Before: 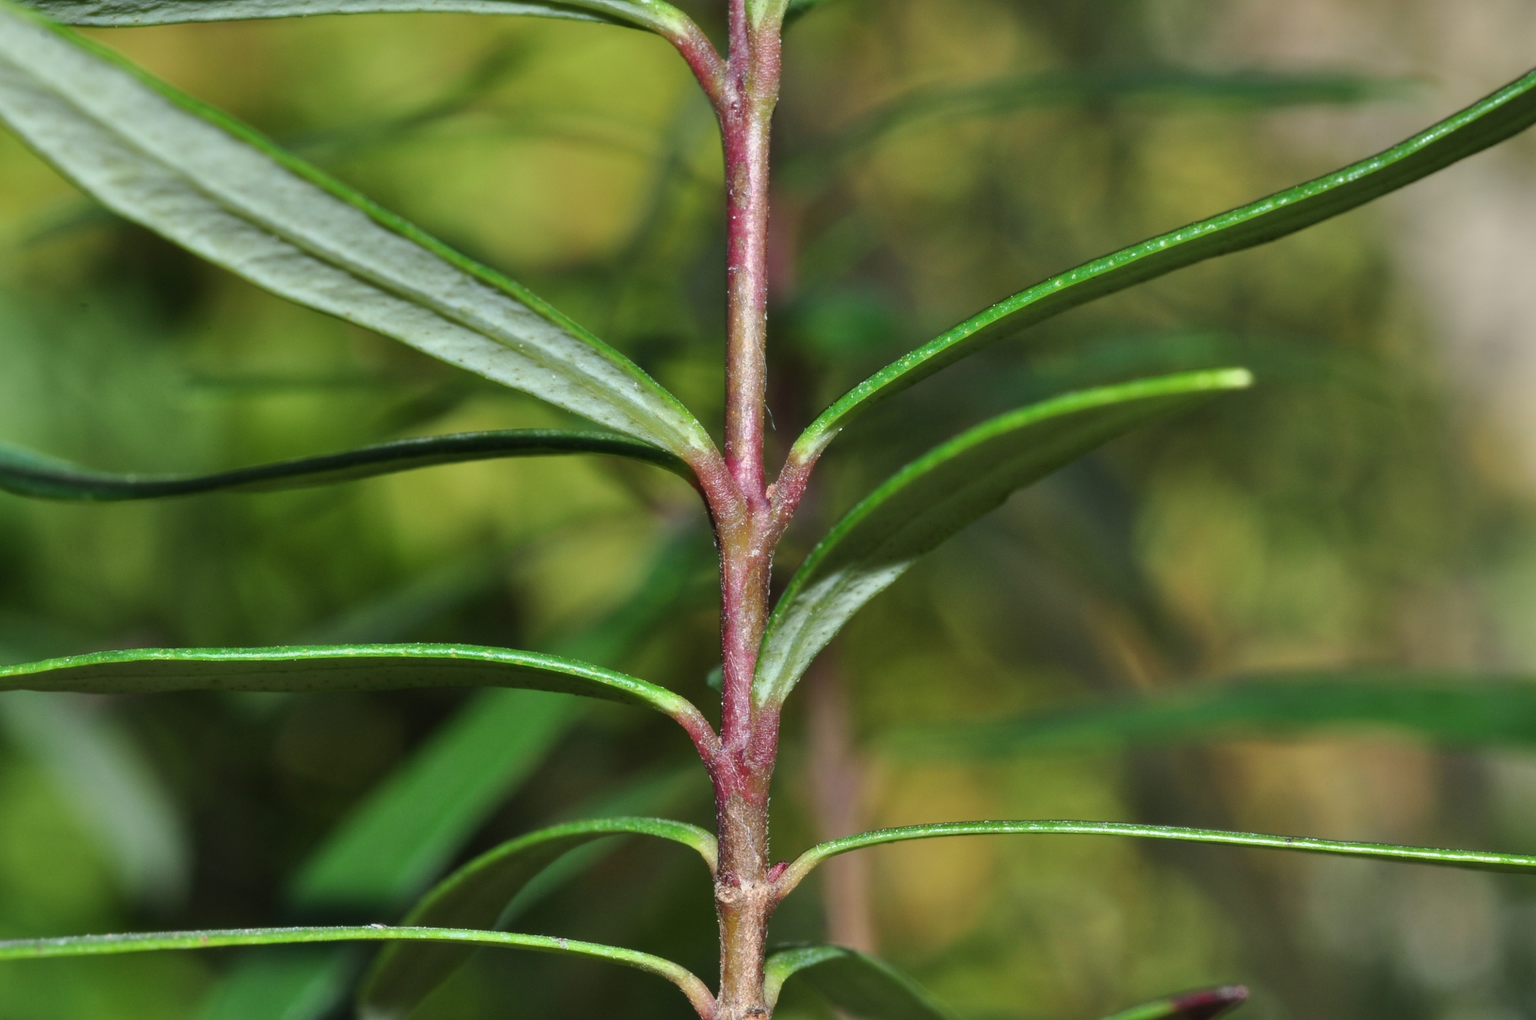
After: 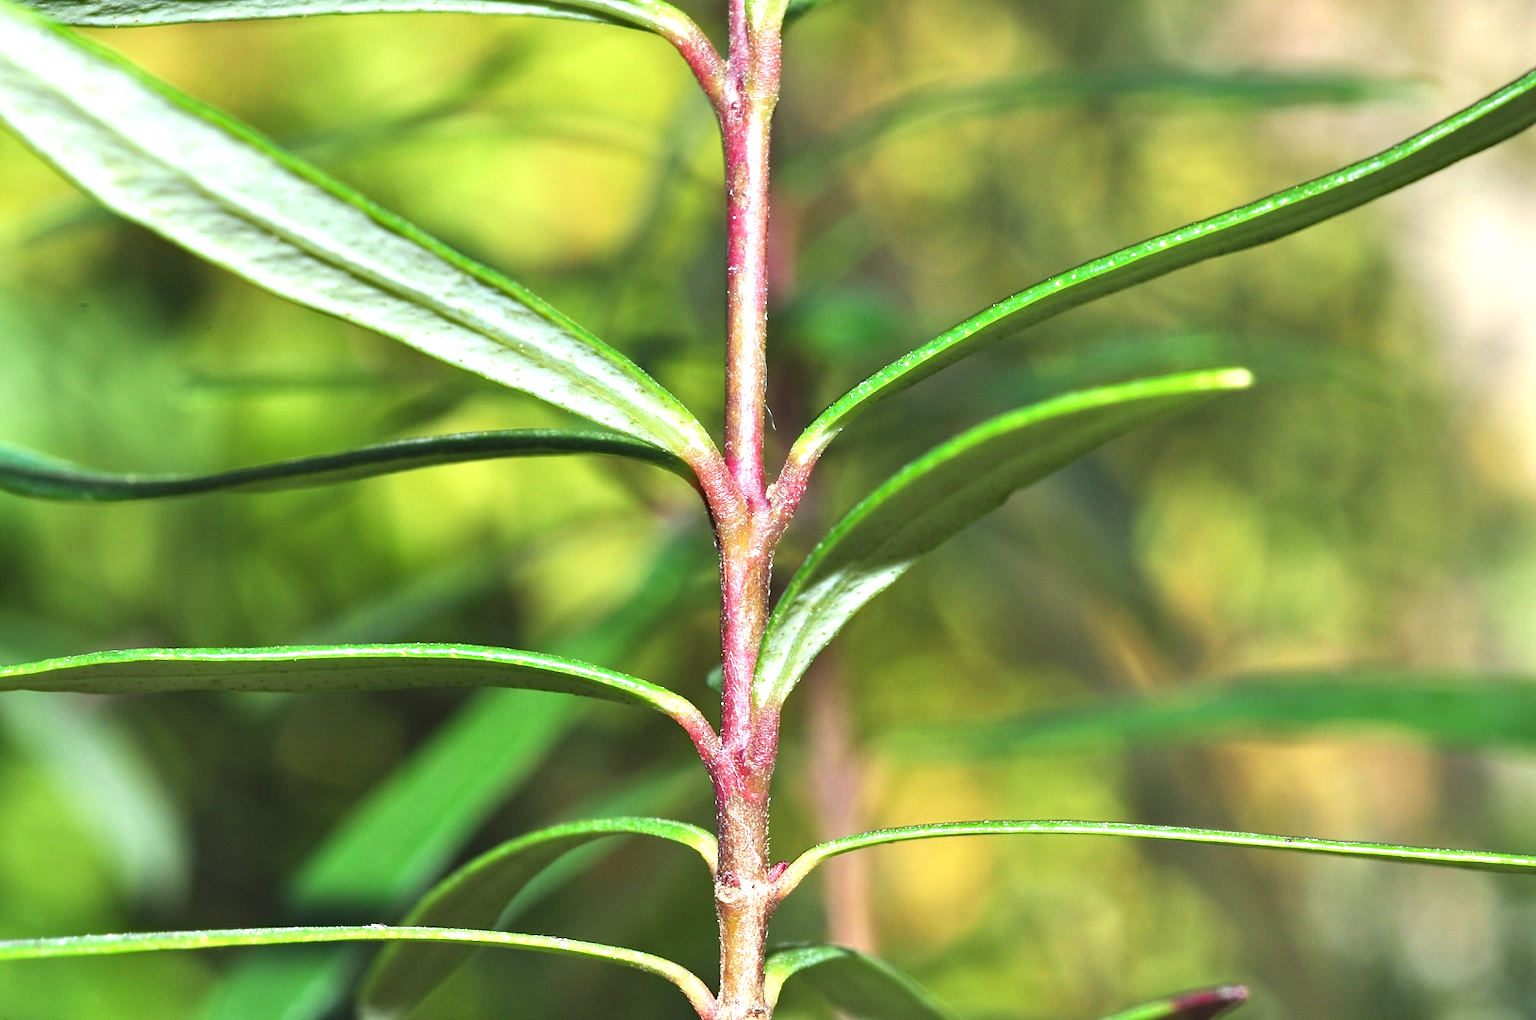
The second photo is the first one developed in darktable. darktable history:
exposure: black level correction -0.002, exposure 1.35 EV, compensate highlight preservation false
sharpen: radius 1.559, amount 0.373, threshold 1.271
haze removal: compatibility mode true, adaptive false
